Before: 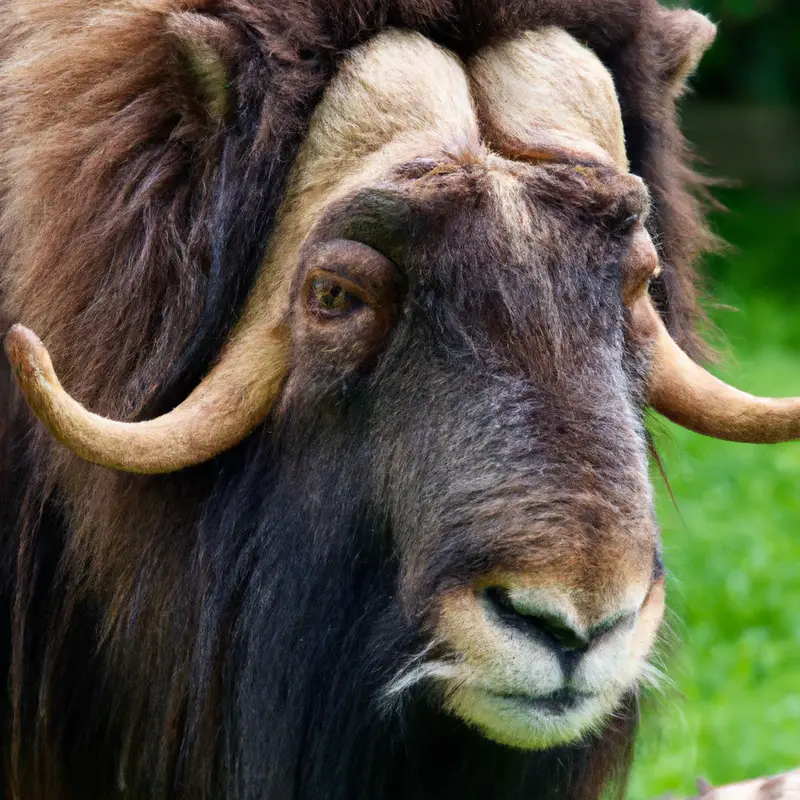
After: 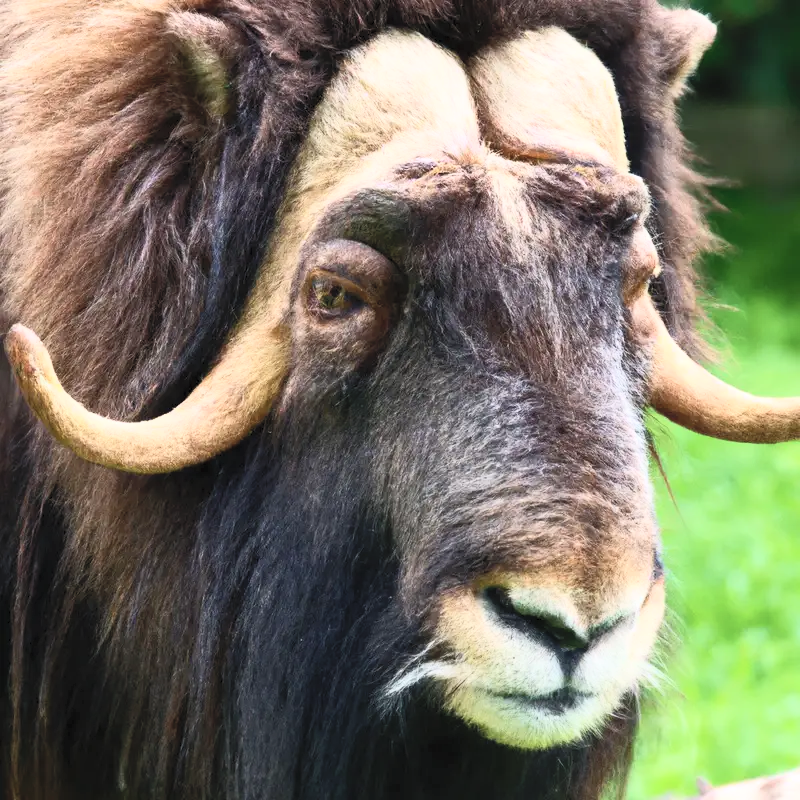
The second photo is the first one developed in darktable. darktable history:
contrast brightness saturation: contrast 0.383, brightness 0.518
